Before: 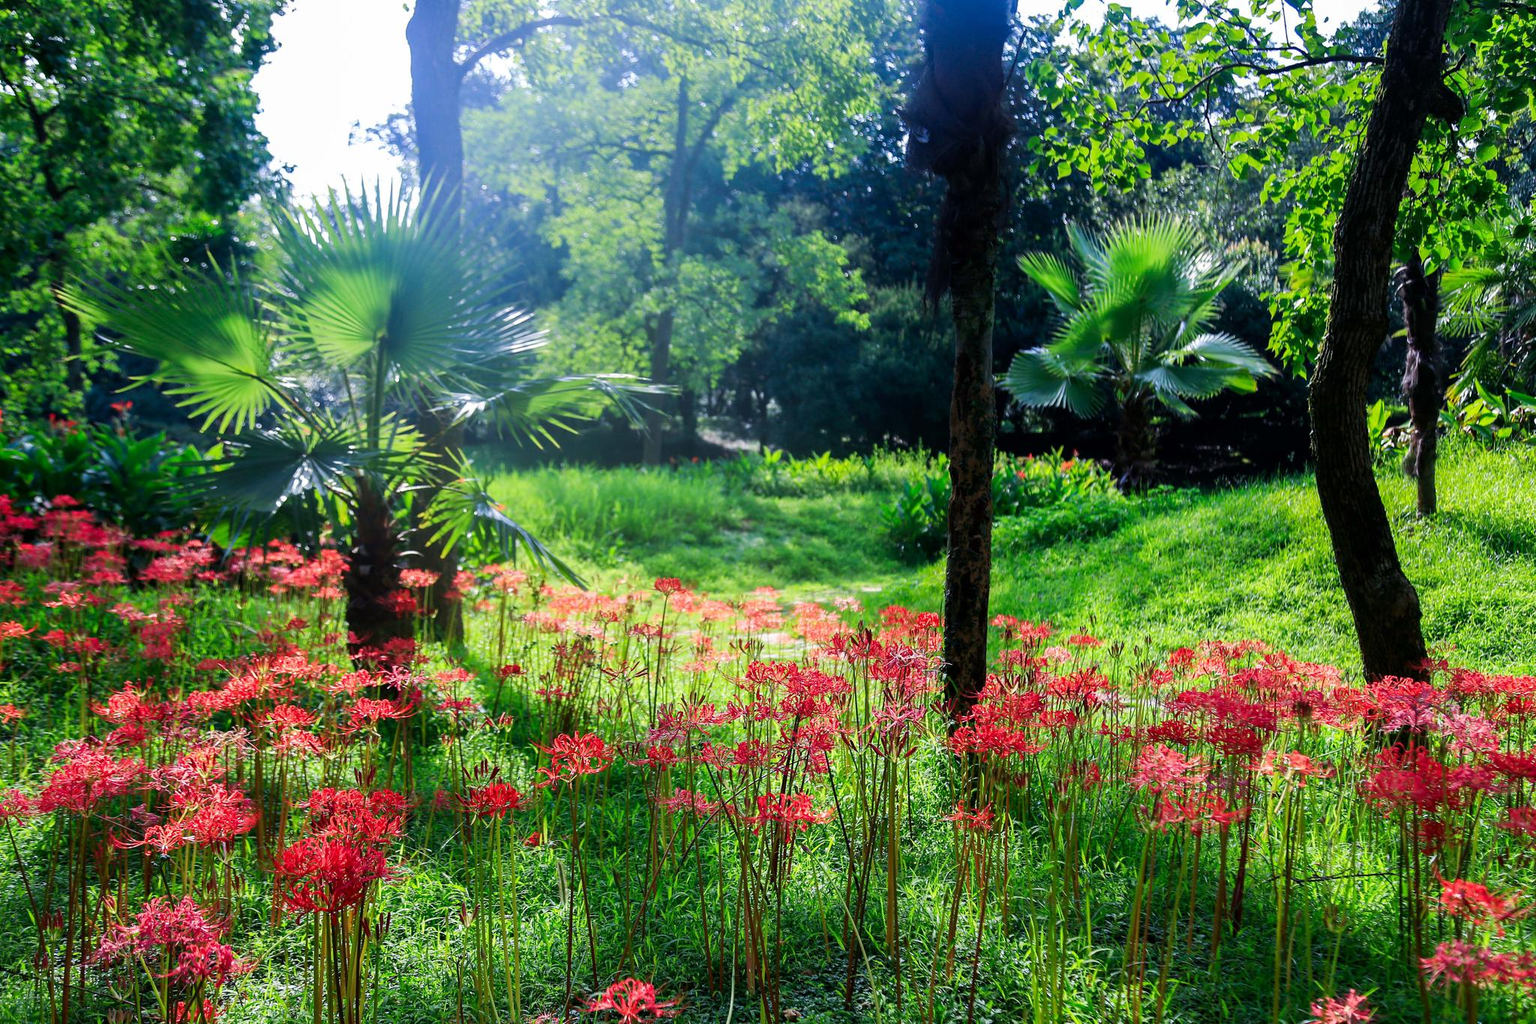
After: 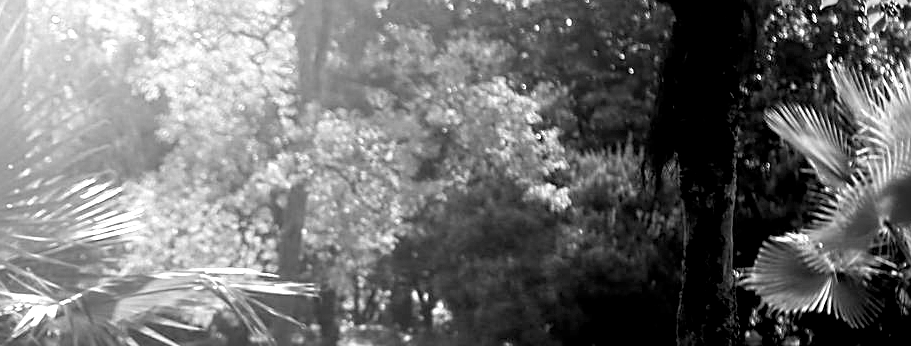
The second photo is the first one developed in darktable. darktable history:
sharpen: on, module defaults
crop: left 28.817%, top 16.854%, right 26.668%, bottom 57.783%
color calibration: output gray [0.23, 0.37, 0.4, 0], illuminant F (fluorescent), F source F9 (Cool White Deluxe 4150 K) – high CRI, x 0.374, y 0.373, temperature 4154.12 K
exposure: black level correction 0.008, exposure 0.978 EV, compensate highlight preservation false
